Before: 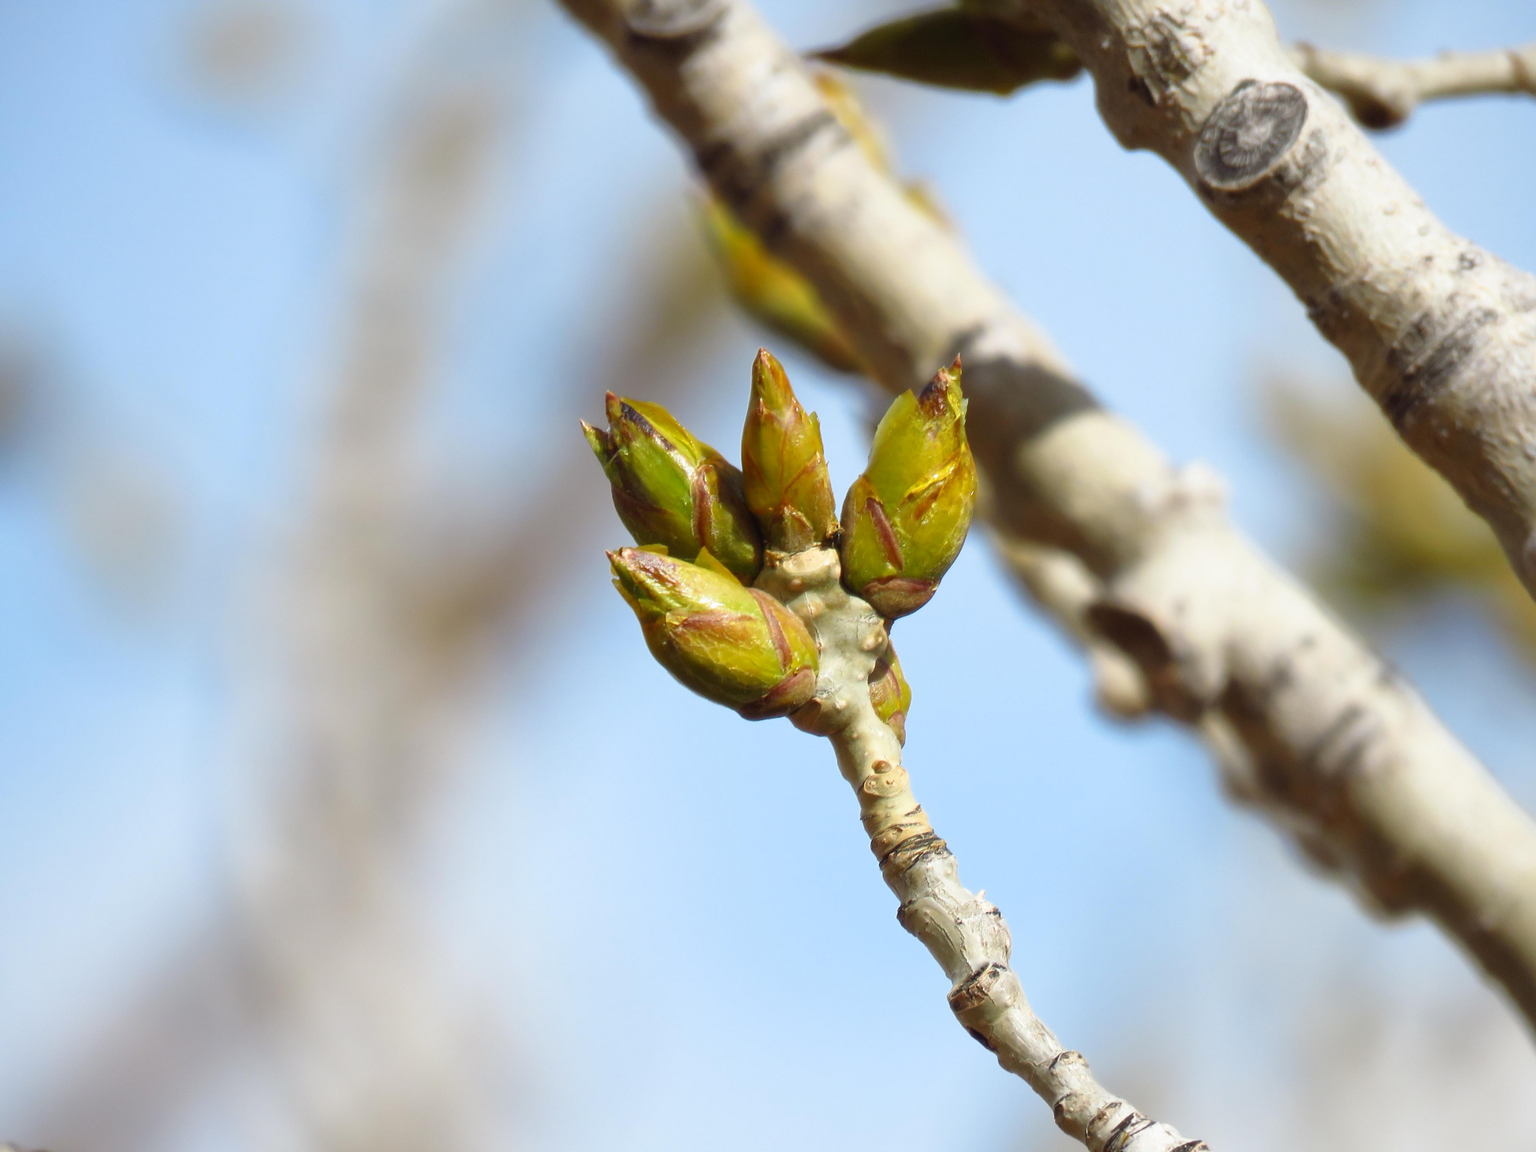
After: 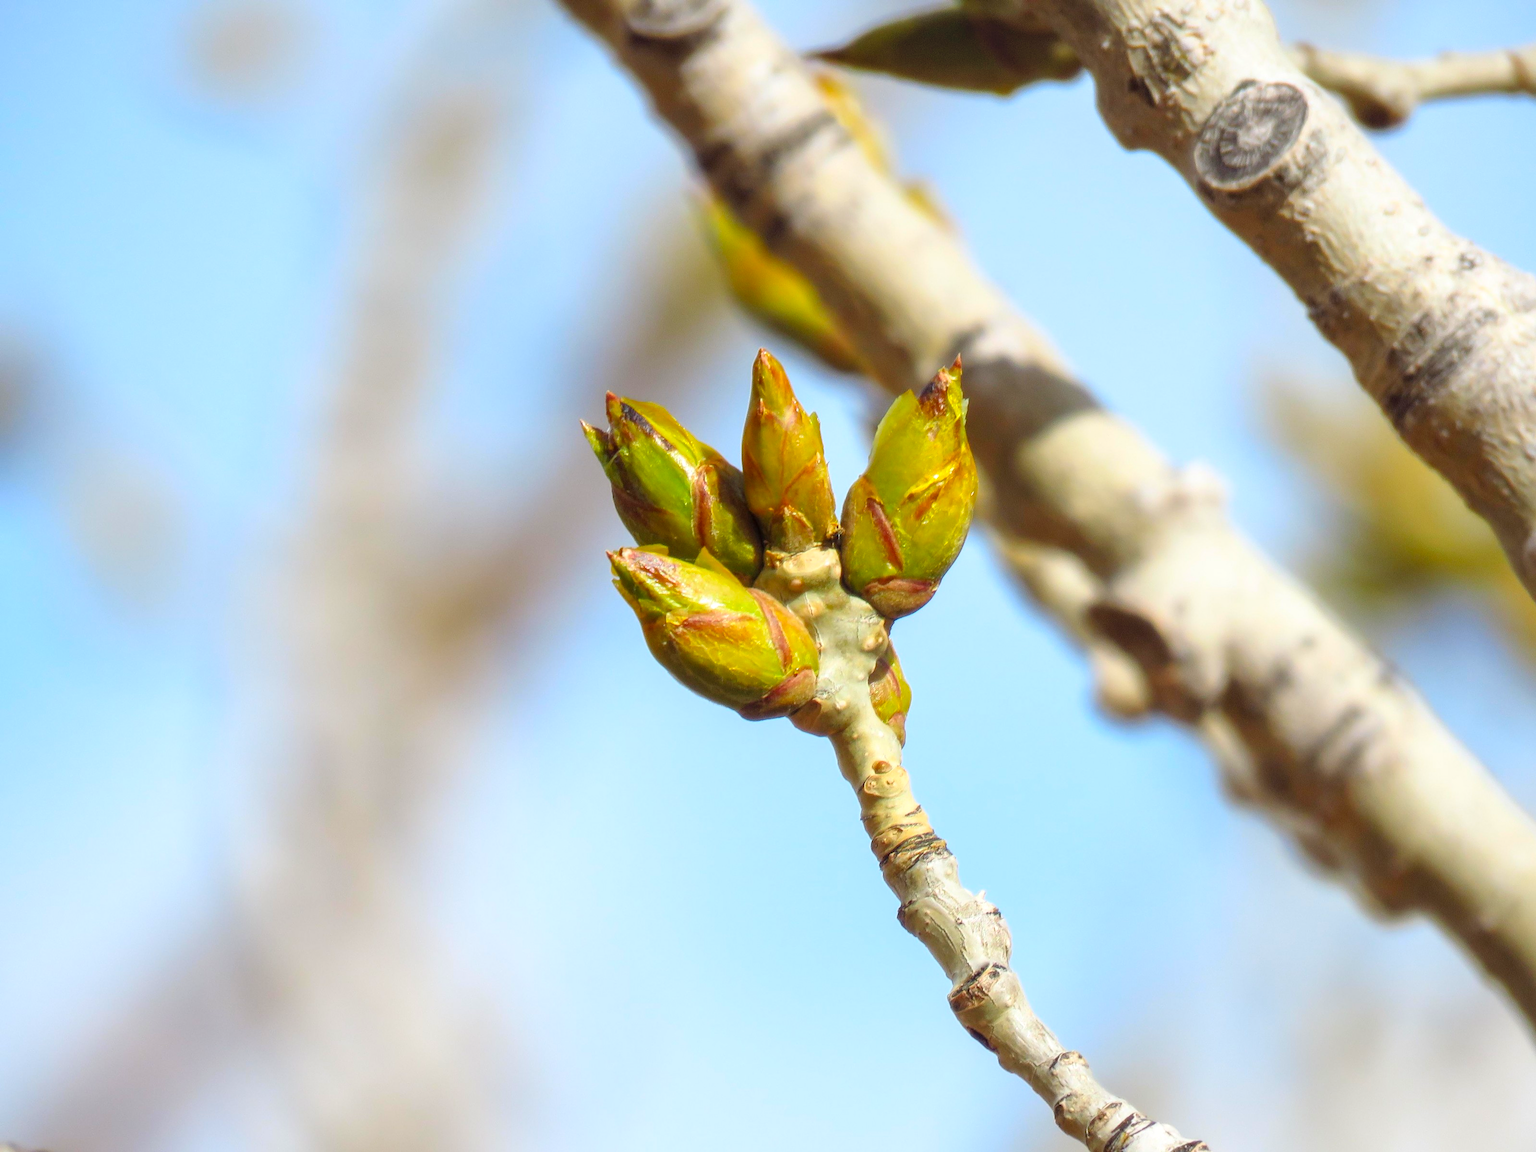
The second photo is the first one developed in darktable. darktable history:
contrast brightness saturation: contrast 0.07, brightness 0.18, saturation 0.4
local contrast: on, module defaults
